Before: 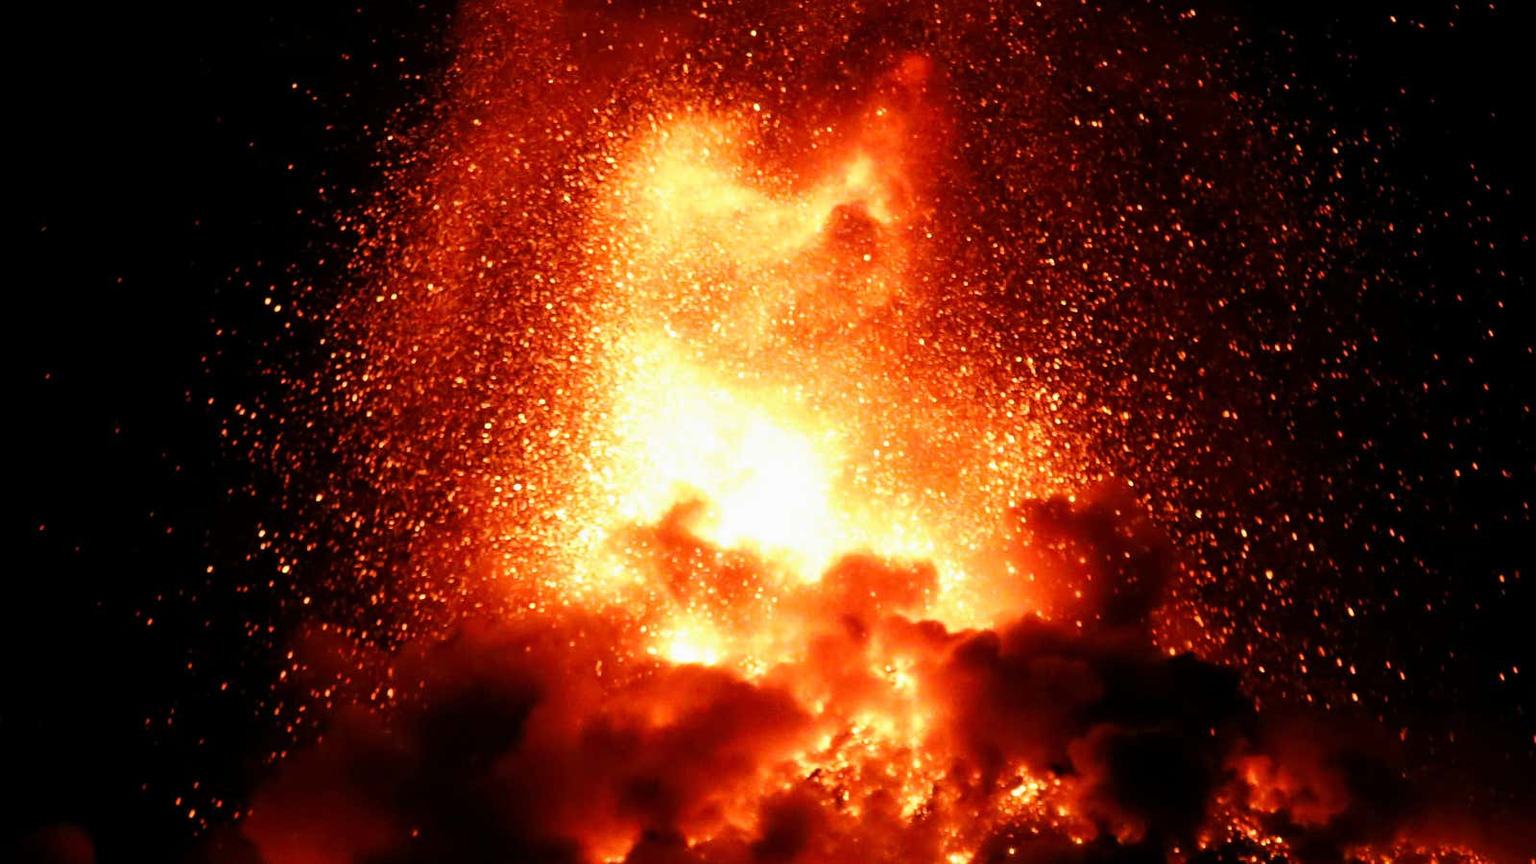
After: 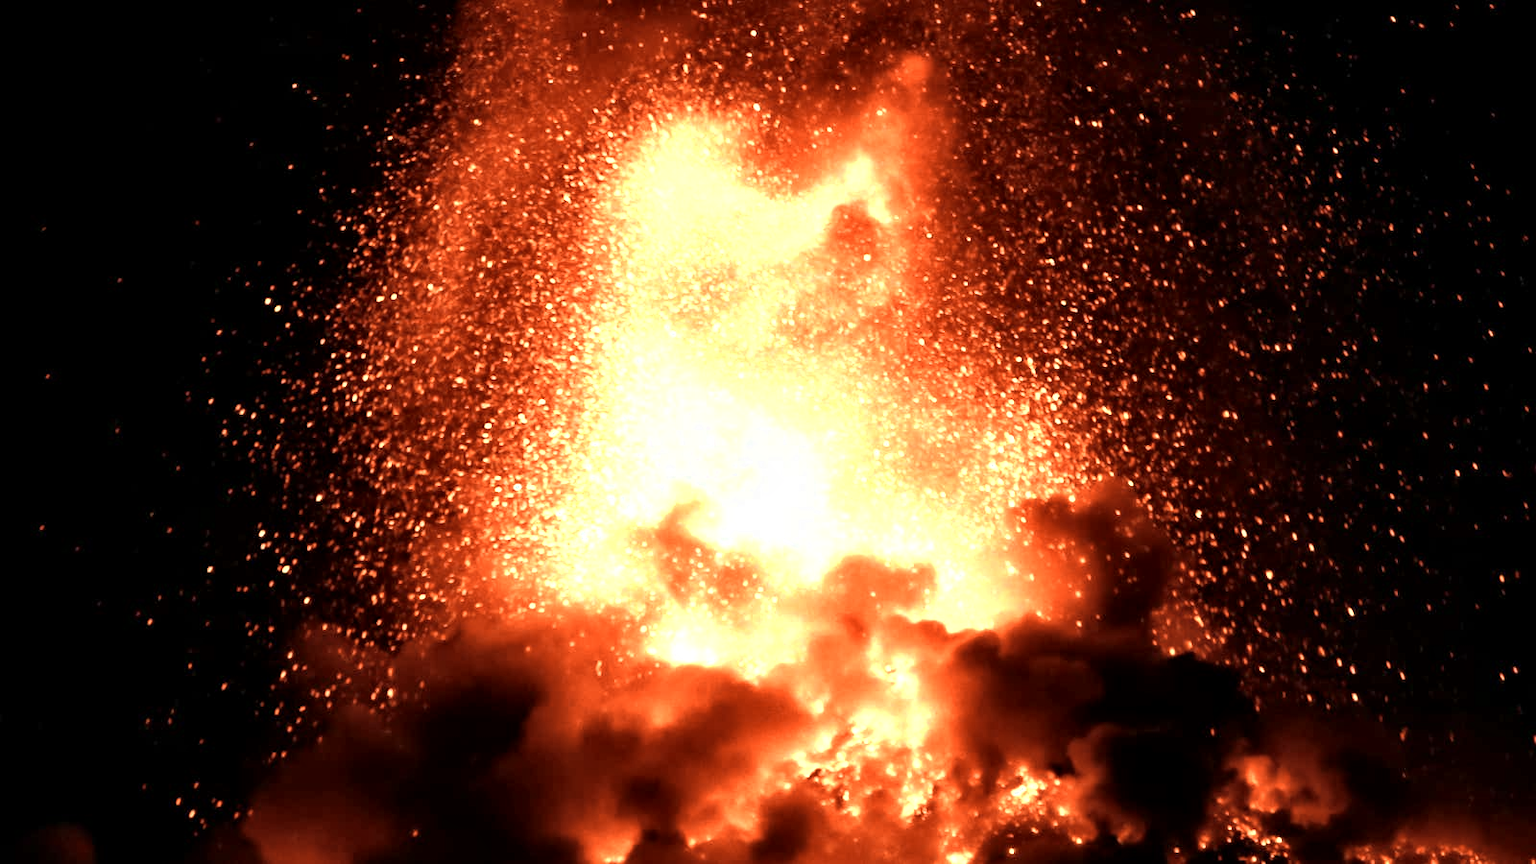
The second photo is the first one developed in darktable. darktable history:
local contrast: mode bilateral grid, contrast 20, coarseness 50, detail 120%, midtone range 0.2
color zones: curves: ch0 [(0.018, 0.548) (0.224, 0.64) (0.425, 0.447) (0.675, 0.575) (0.732, 0.579)]; ch1 [(0.066, 0.487) (0.25, 0.5) (0.404, 0.43) (0.75, 0.421) (0.956, 0.421)]; ch2 [(0.044, 0.561) (0.215, 0.465) (0.399, 0.544) (0.465, 0.548) (0.614, 0.447) (0.724, 0.43) (0.882, 0.623) (0.956, 0.632)]
